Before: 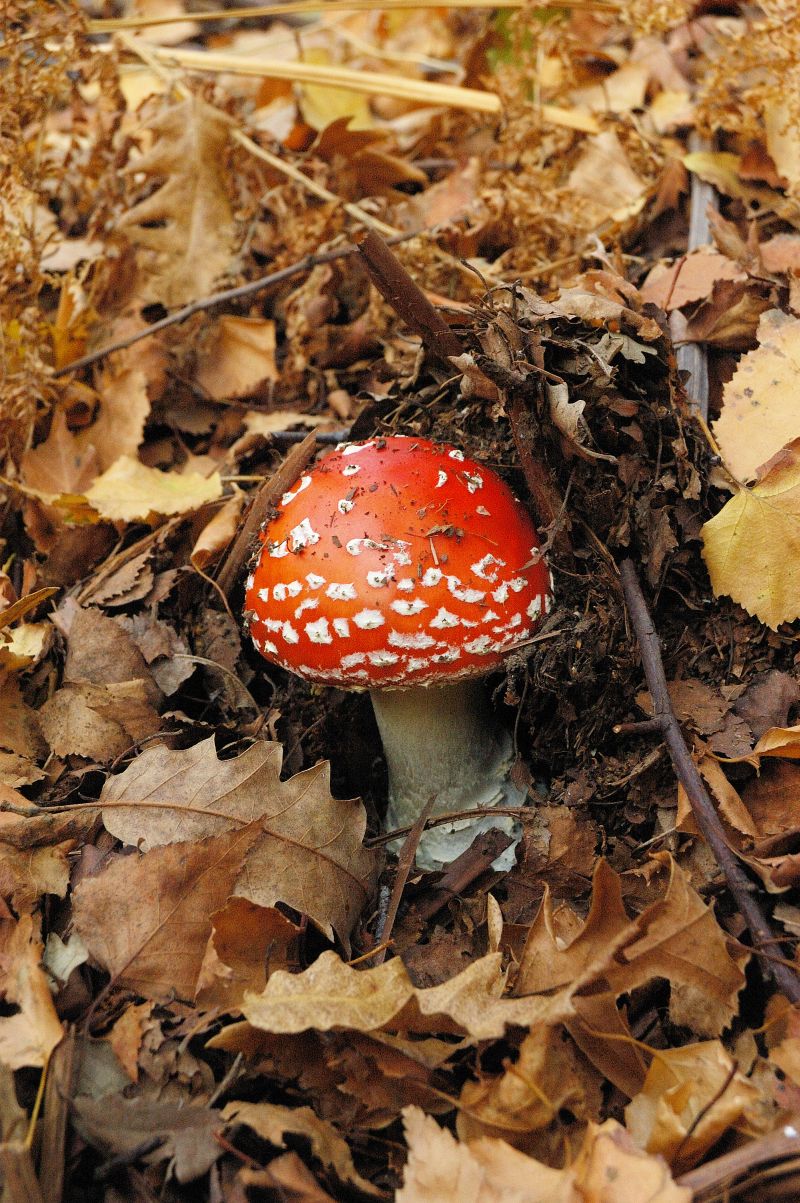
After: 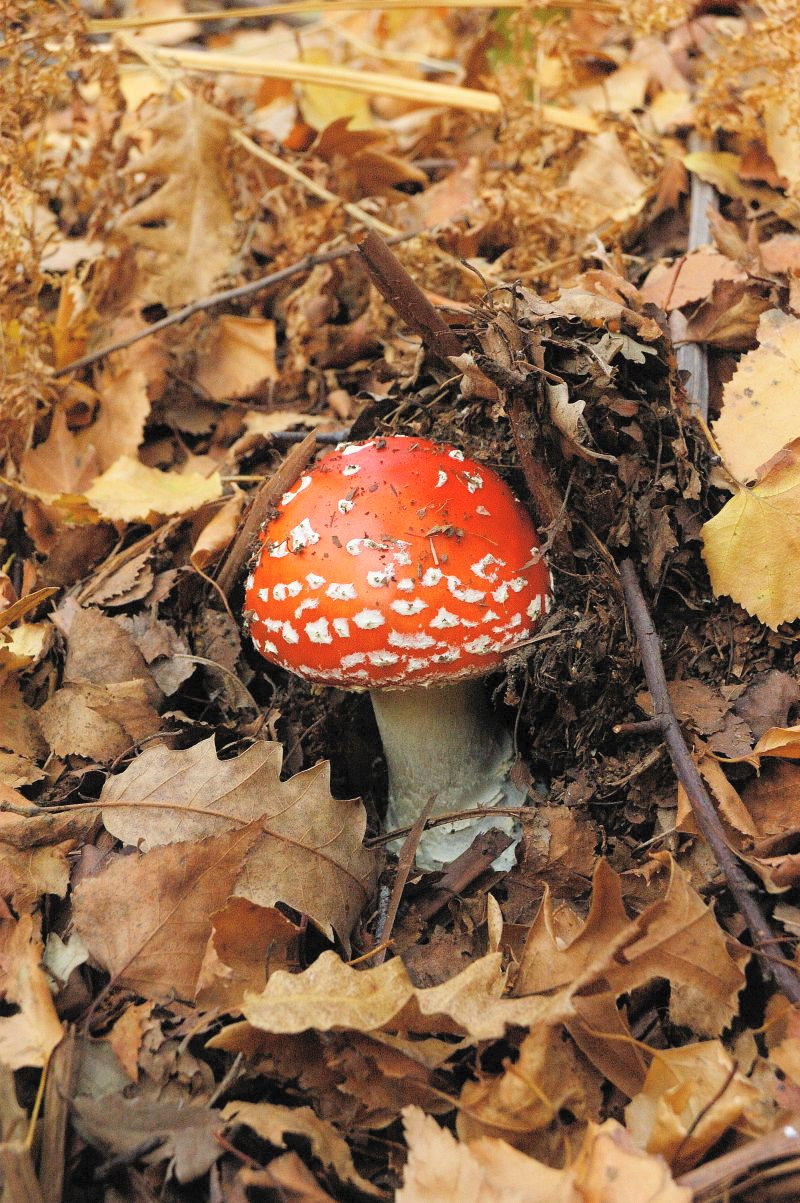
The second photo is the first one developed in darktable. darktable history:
color zones: curves: ch0 [(0, 0.5) (0.143, 0.5) (0.286, 0.5) (0.429, 0.5) (0.62, 0.489) (0.714, 0.445) (0.844, 0.496) (1, 0.5)]; ch1 [(0, 0.5) (0.143, 0.5) (0.286, 0.5) (0.429, 0.5) (0.571, 0.5) (0.714, 0.523) (0.857, 0.5) (1, 0.5)]
contrast brightness saturation: brightness 0.143
